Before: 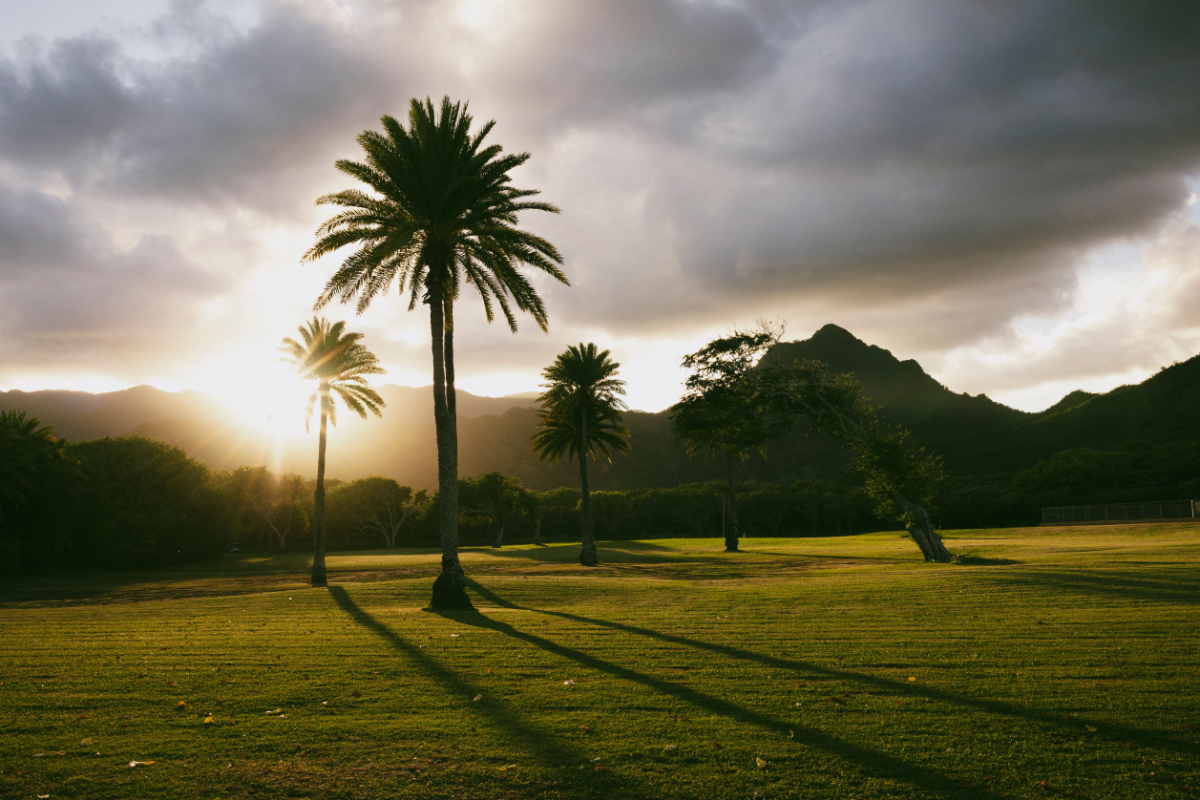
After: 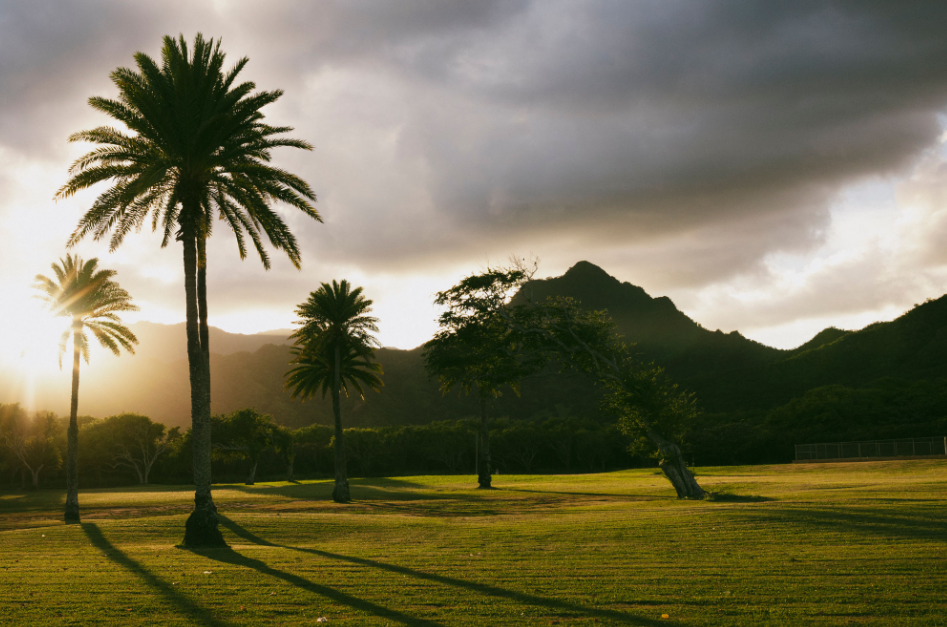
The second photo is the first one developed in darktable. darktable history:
crop and rotate: left 20.603%, top 7.924%, right 0.436%, bottom 13.615%
